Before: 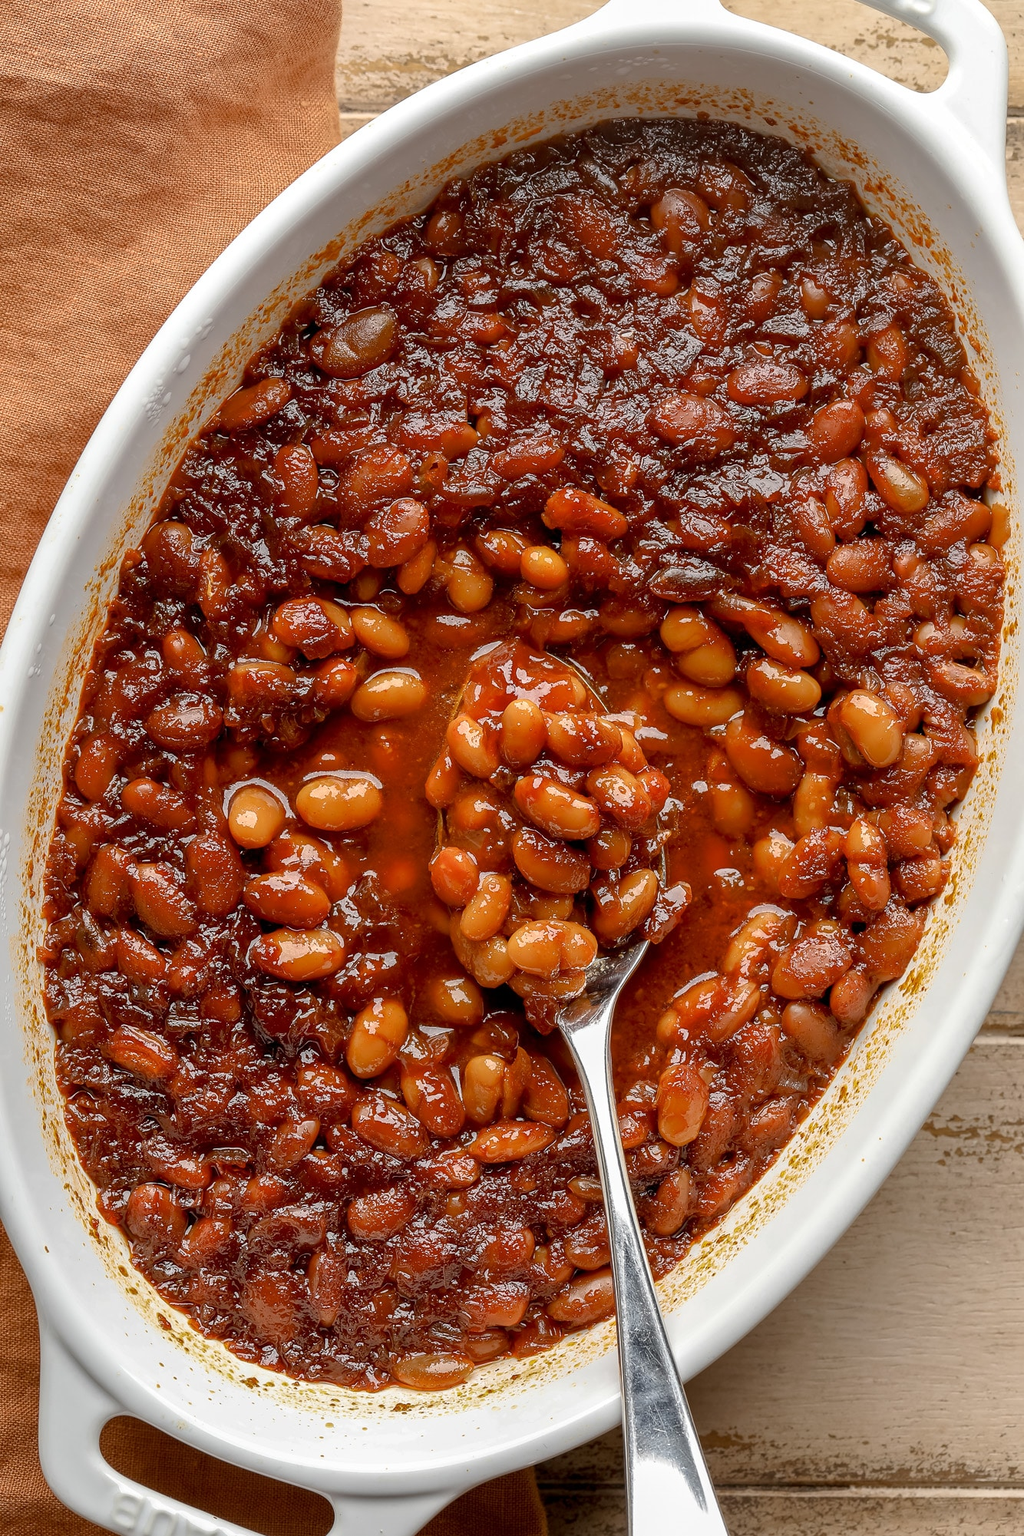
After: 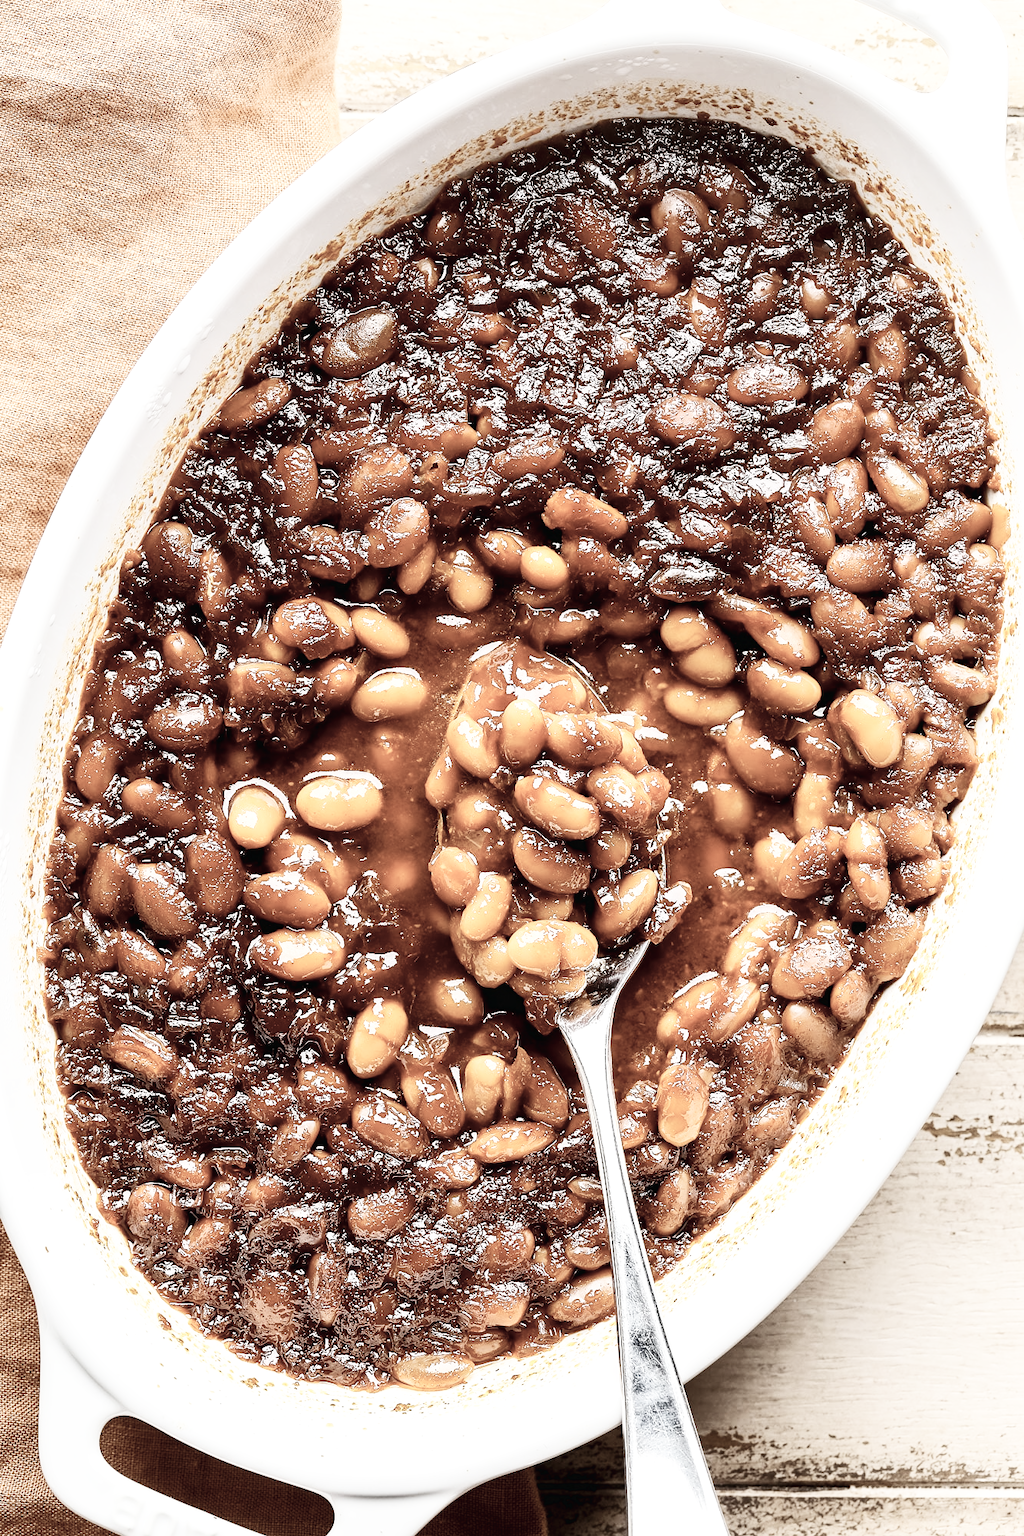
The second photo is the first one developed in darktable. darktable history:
base curve: curves: ch0 [(0, 0.003) (0.001, 0.002) (0.006, 0.004) (0.02, 0.022) (0.048, 0.086) (0.094, 0.234) (0.162, 0.431) (0.258, 0.629) (0.385, 0.8) (0.548, 0.918) (0.751, 0.988) (1, 1)], preserve colors none
contrast brightness saturation: contrast 0.26, brightness 0.02, saturation 0.87
color correction: saturation 0.2
tone equalizer: -8 EV -0.417 EV, -7 EV -0.389 EV, -6 EV -0.333 EV, -5 EV -0.222 EV, -3 EV 0.222 EV, -2 EV 0.333 EV, -1 EV 0.389 EV, +0 EV 0.417 EV, edges refinement/feathering 500, mask exposure compensation -1.57 EV, preserve details no
shadows and highlights: shadows 43.06, highlights 6.94
